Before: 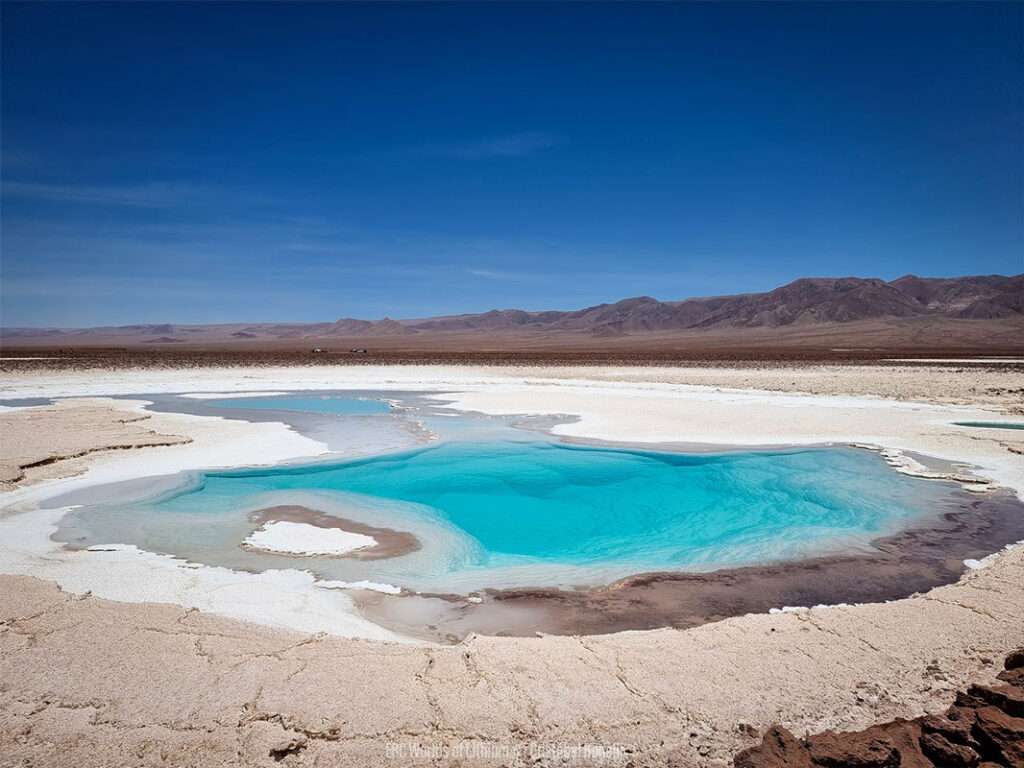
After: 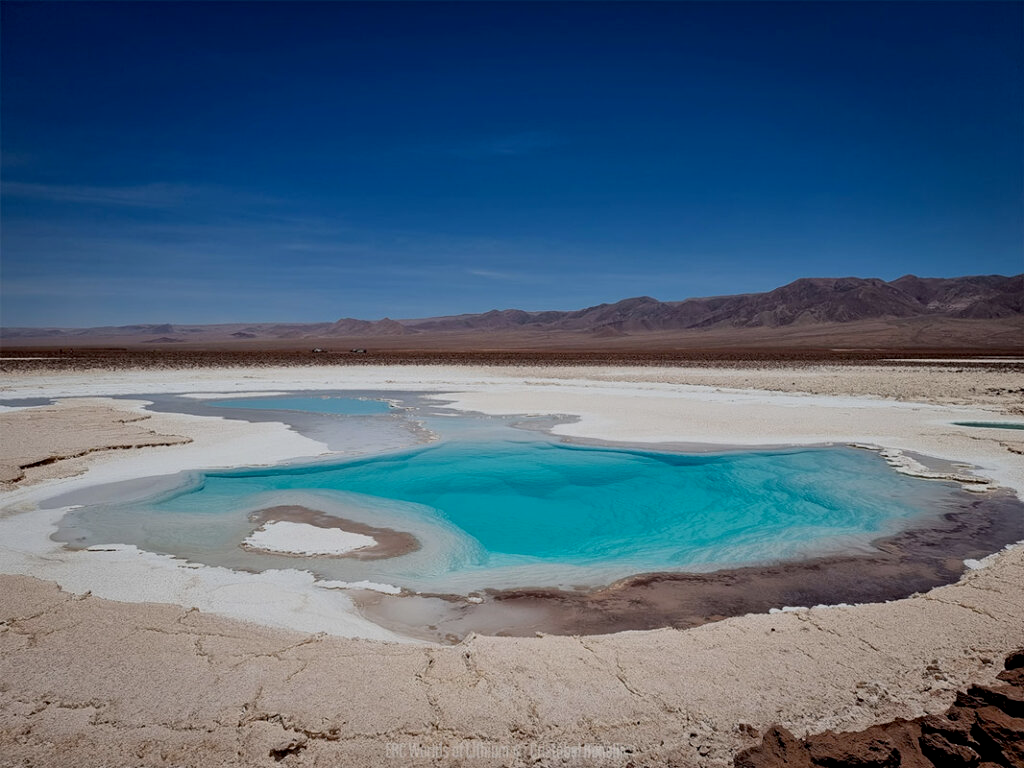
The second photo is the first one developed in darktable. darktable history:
exposure: black level correction 0.009, exposure -0.636 EV, compensate highlight preservation false
